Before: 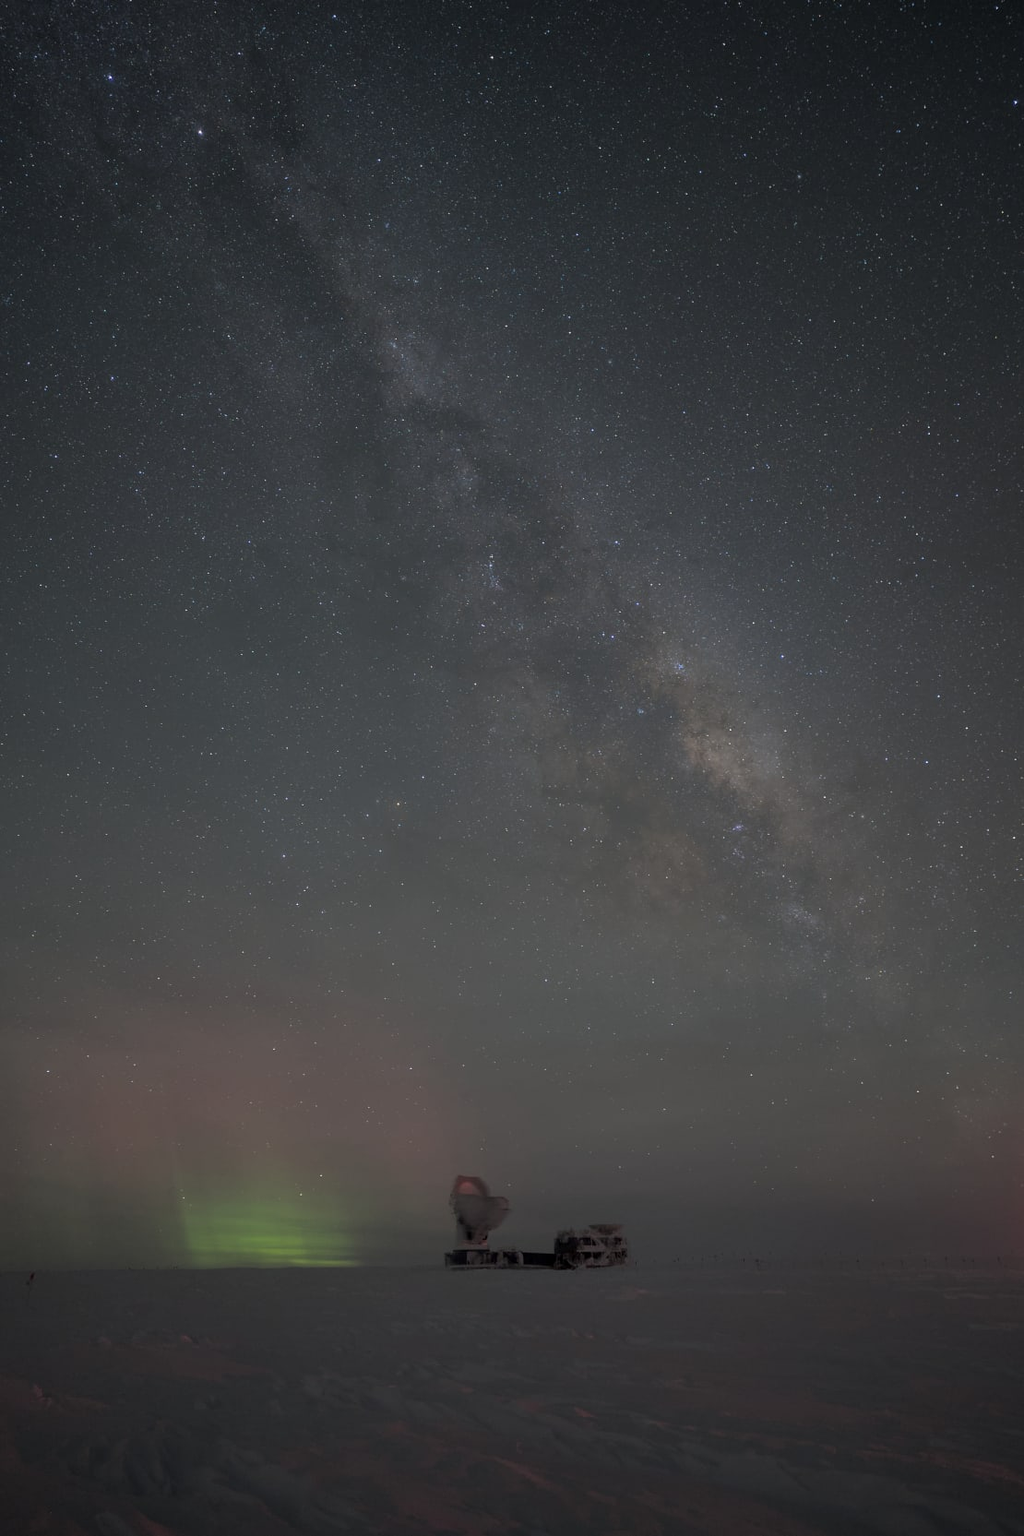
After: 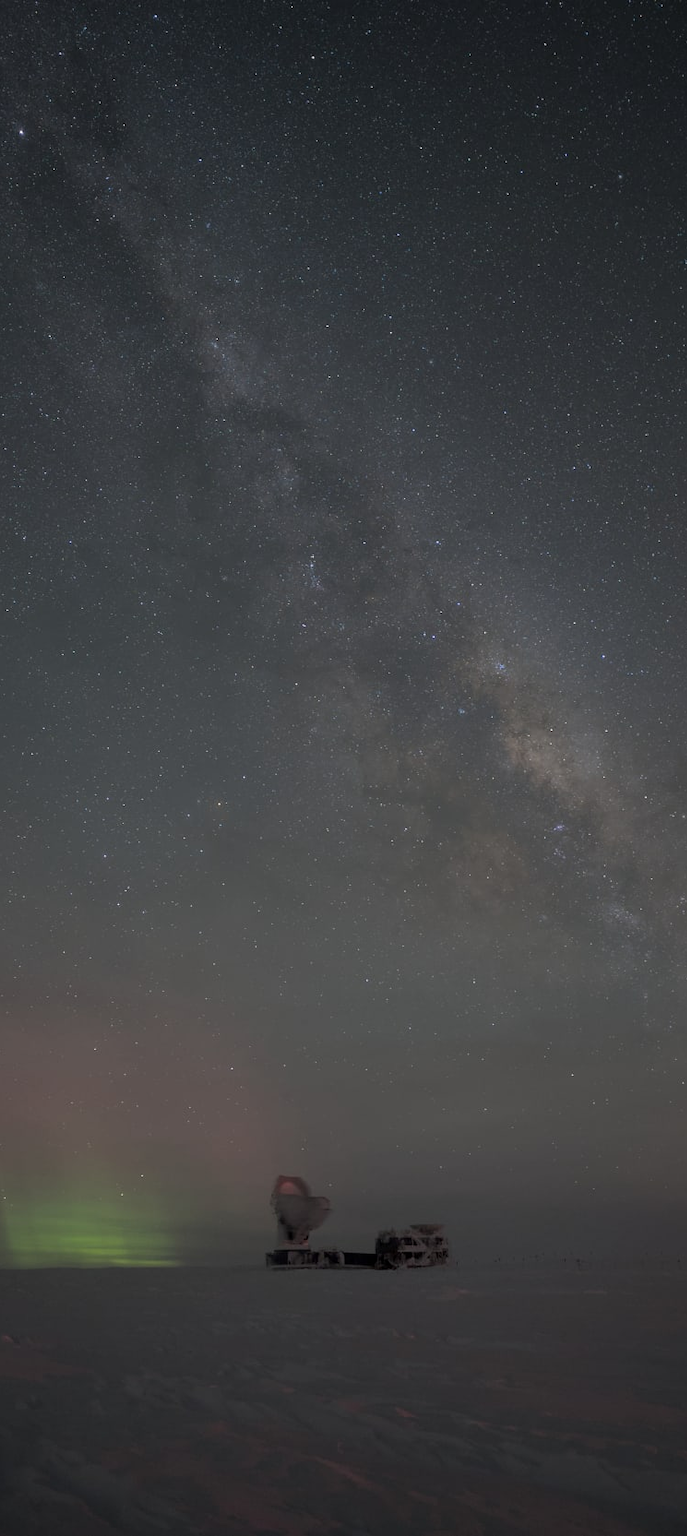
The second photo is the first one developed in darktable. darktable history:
contrast brightness saturation: saturation -0.022
crop and rotate: left 17.521%, right 15.305%
color correction: highlights b* -0.029
